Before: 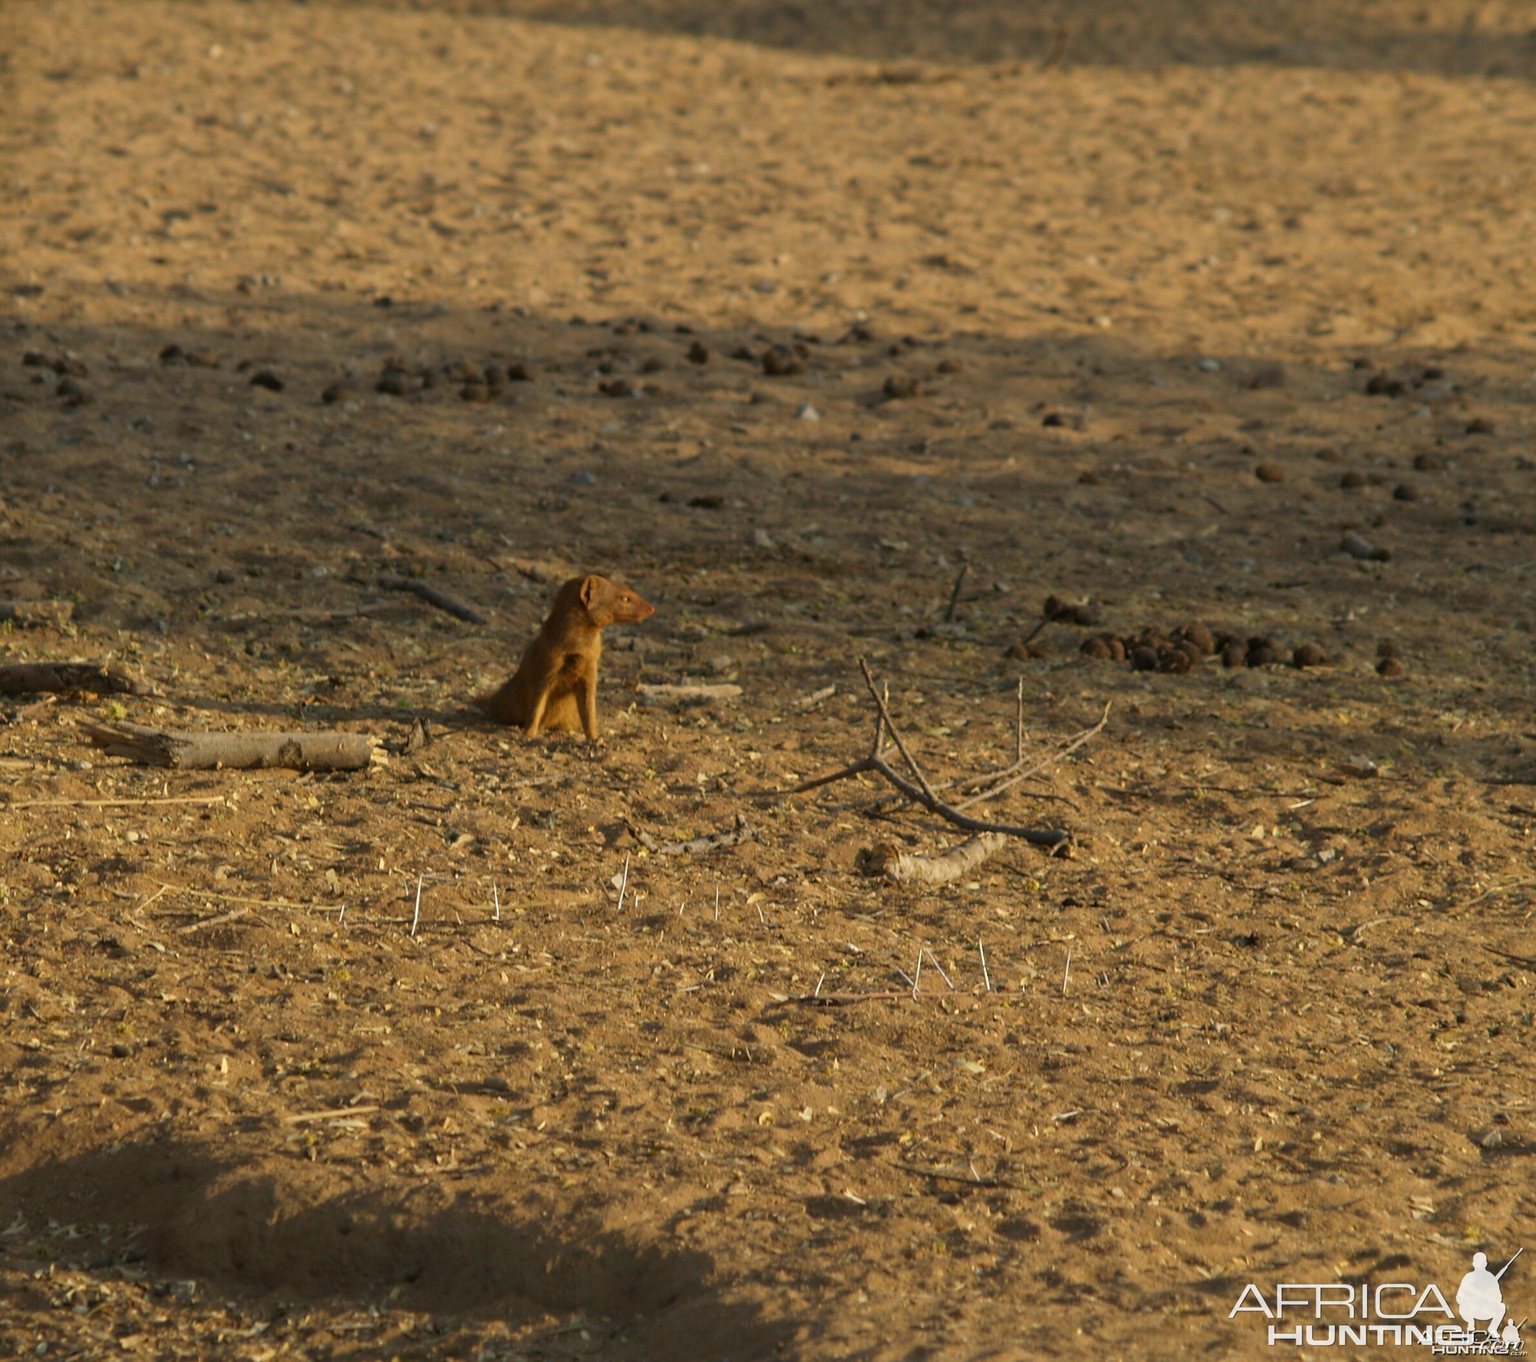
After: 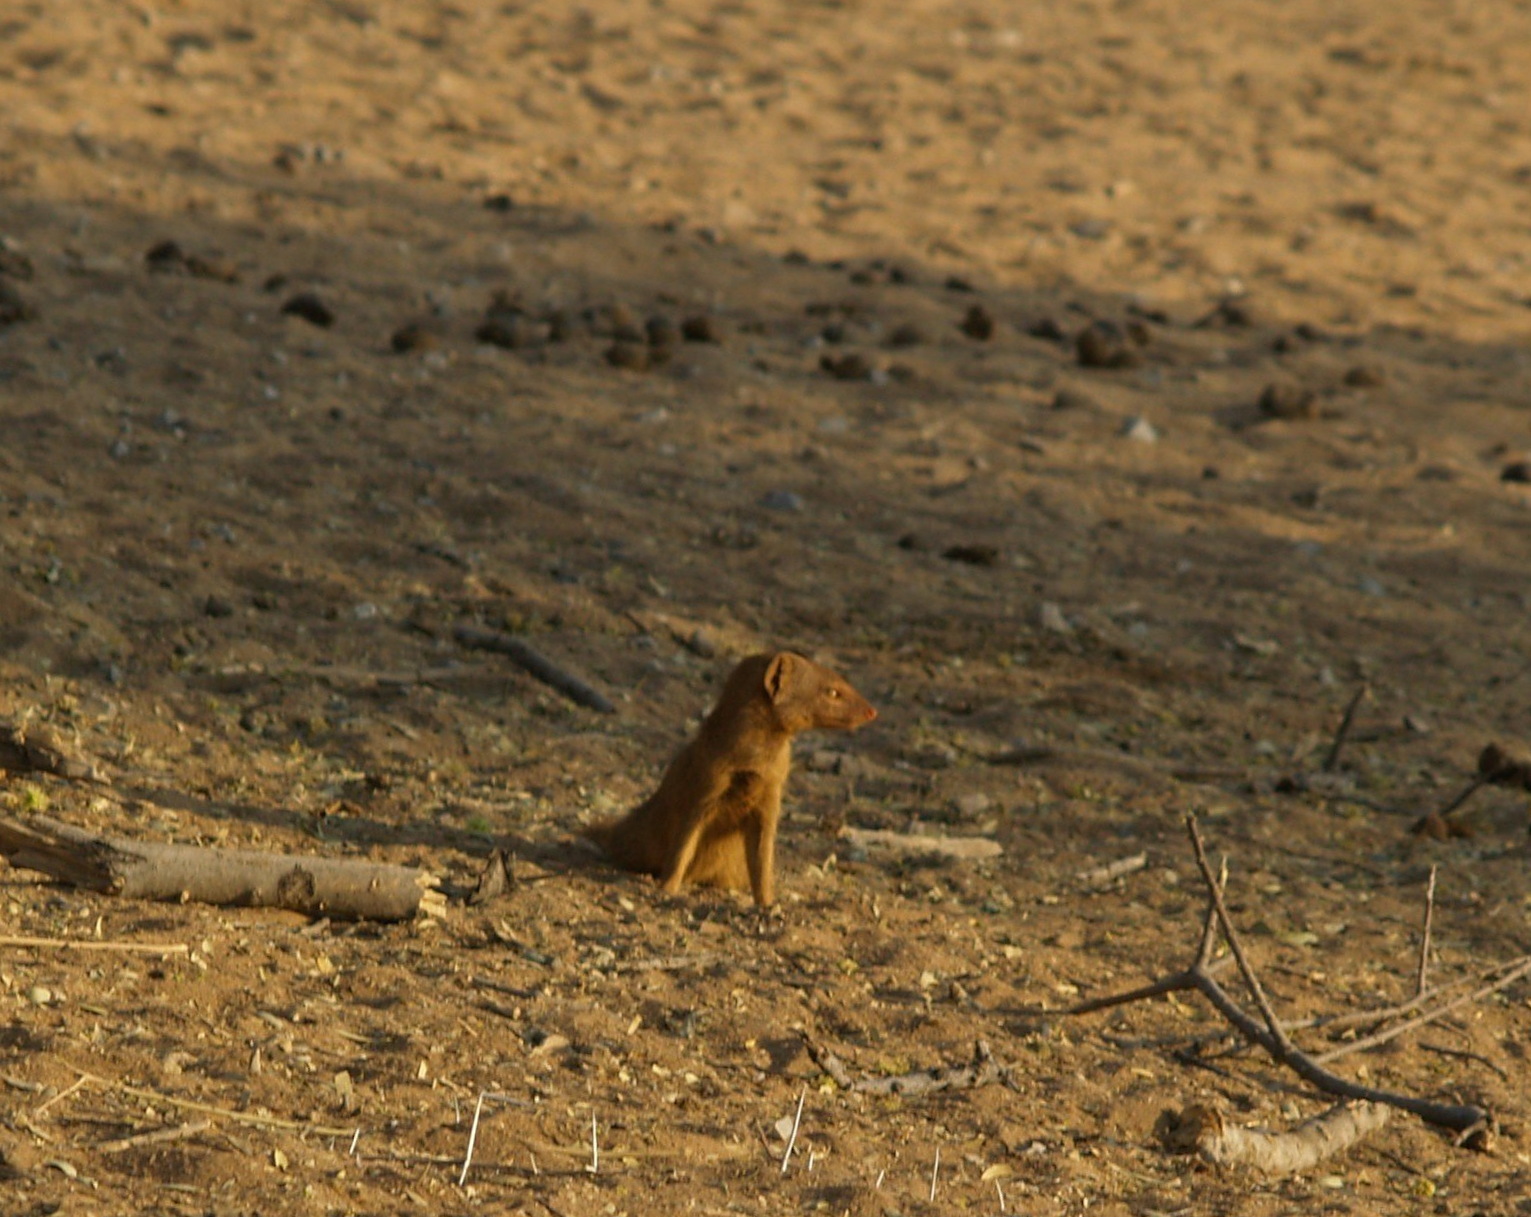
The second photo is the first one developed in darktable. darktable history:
crop and rotate: angle -4.85°, left 2.181%, top 6.66%, right 27.564%, bottom 30.349%
